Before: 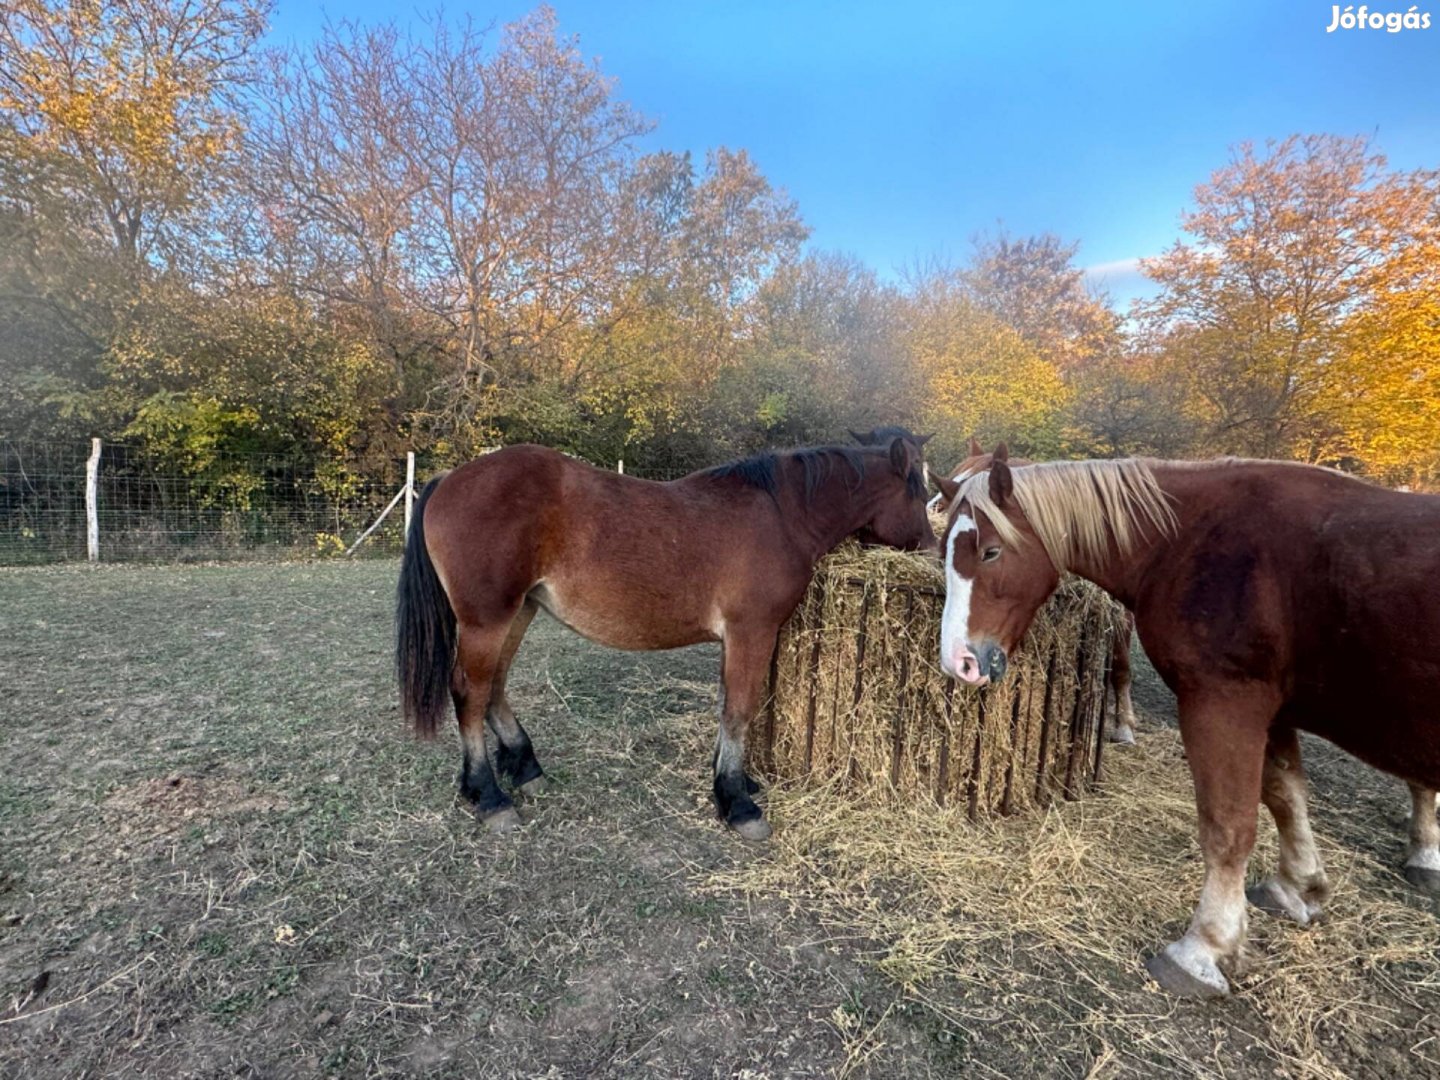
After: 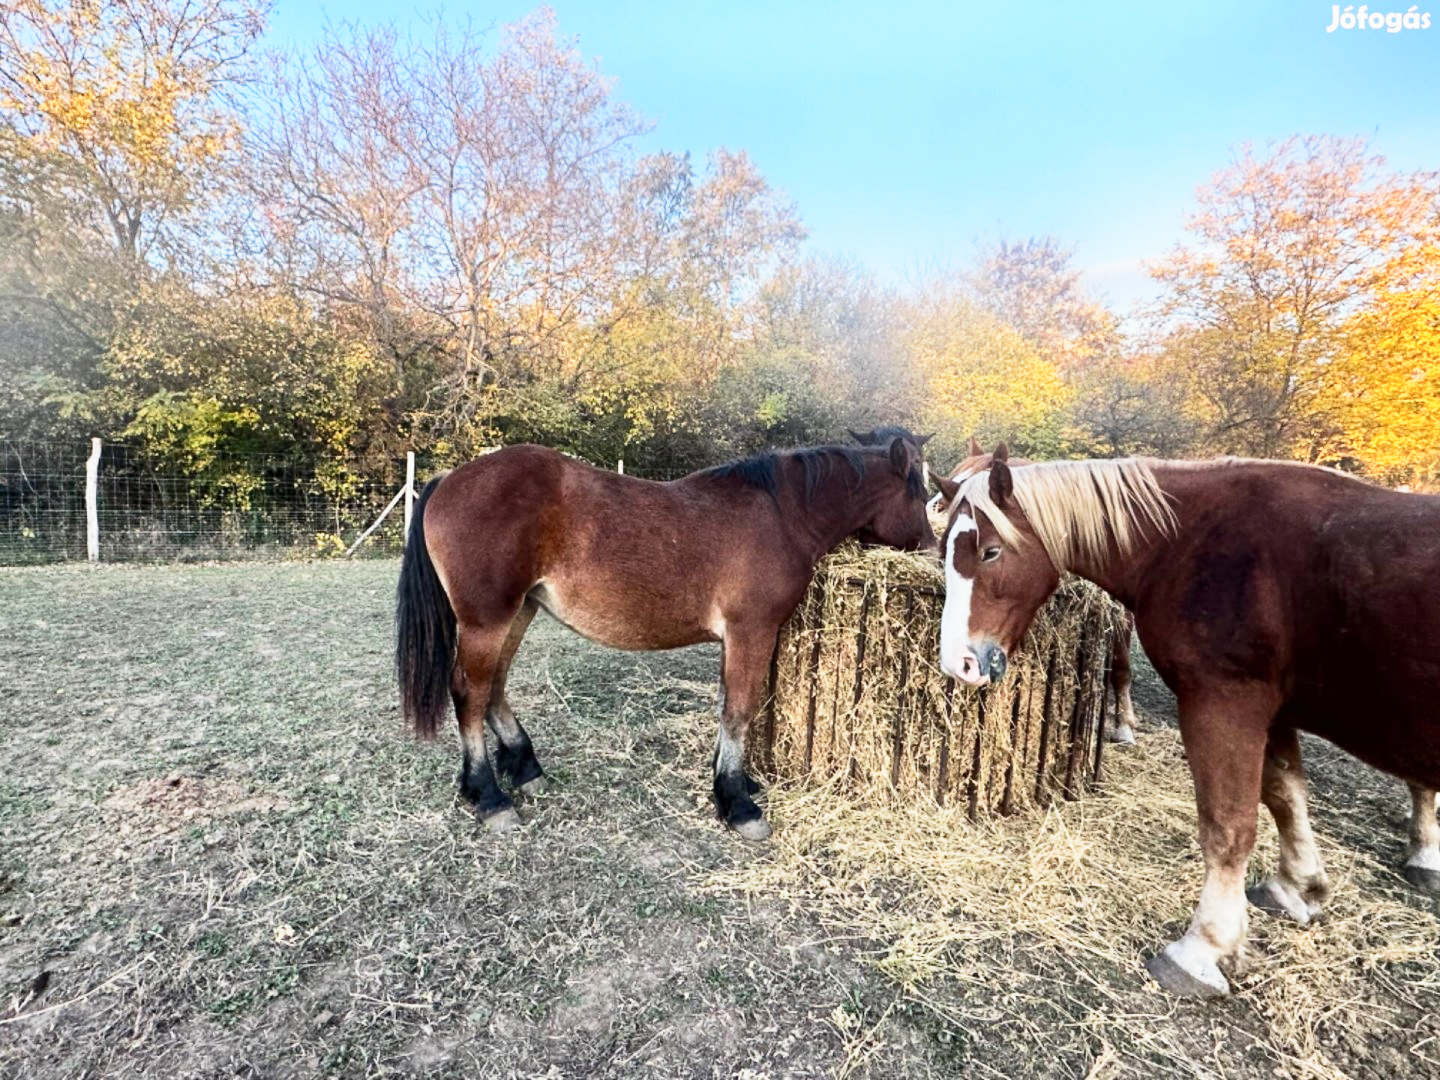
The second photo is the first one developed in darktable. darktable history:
base curve: curves: ch0 [(0, 0) (0.088, 0.125) (0.176, 0.251) (0.354, 0.501) (0.613, 0.749) (1, 0.877)], preserve colors none
contrast brightness saturation: contrast 0.15, brightness 0.05
tone equalizer: -8 EV -0.417 EV, -7 EV -0.389 EV, -6 EV -0.333 EV, -5 EV -0.222 EV, -3 EV 0.222 EV, -2 EV 0.333 EV, -1 EV 0.389 EV, +0 EV 0.417 EV, edges refinement/feathering 500, mask exposure compensation -1.25 EV, preserve details no
